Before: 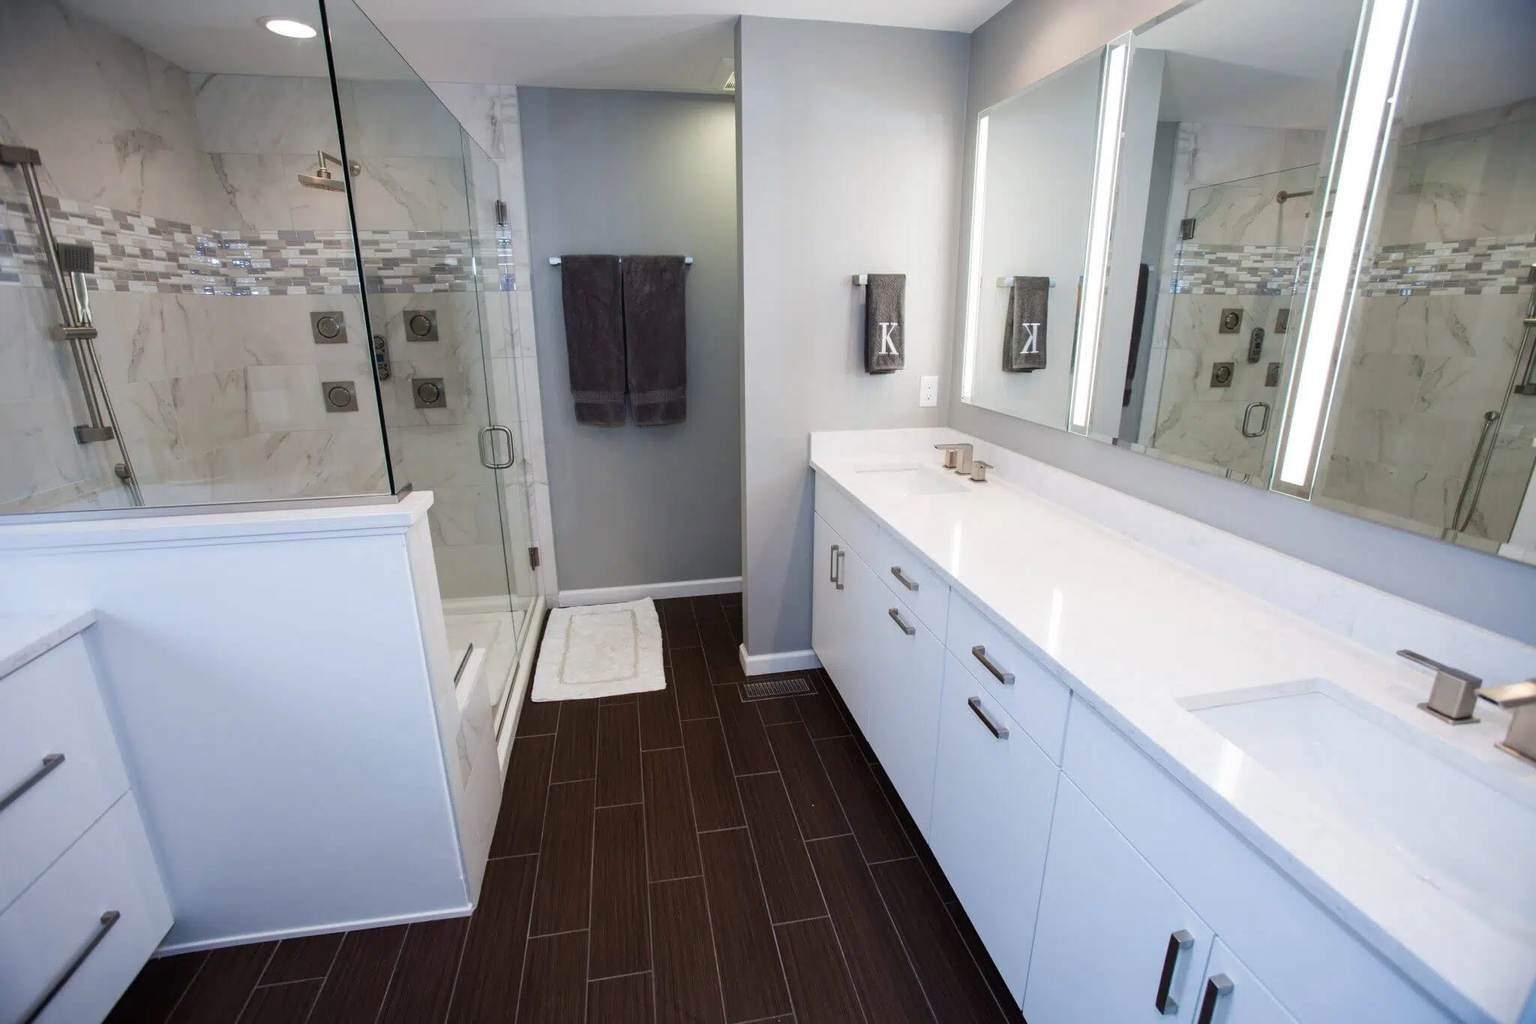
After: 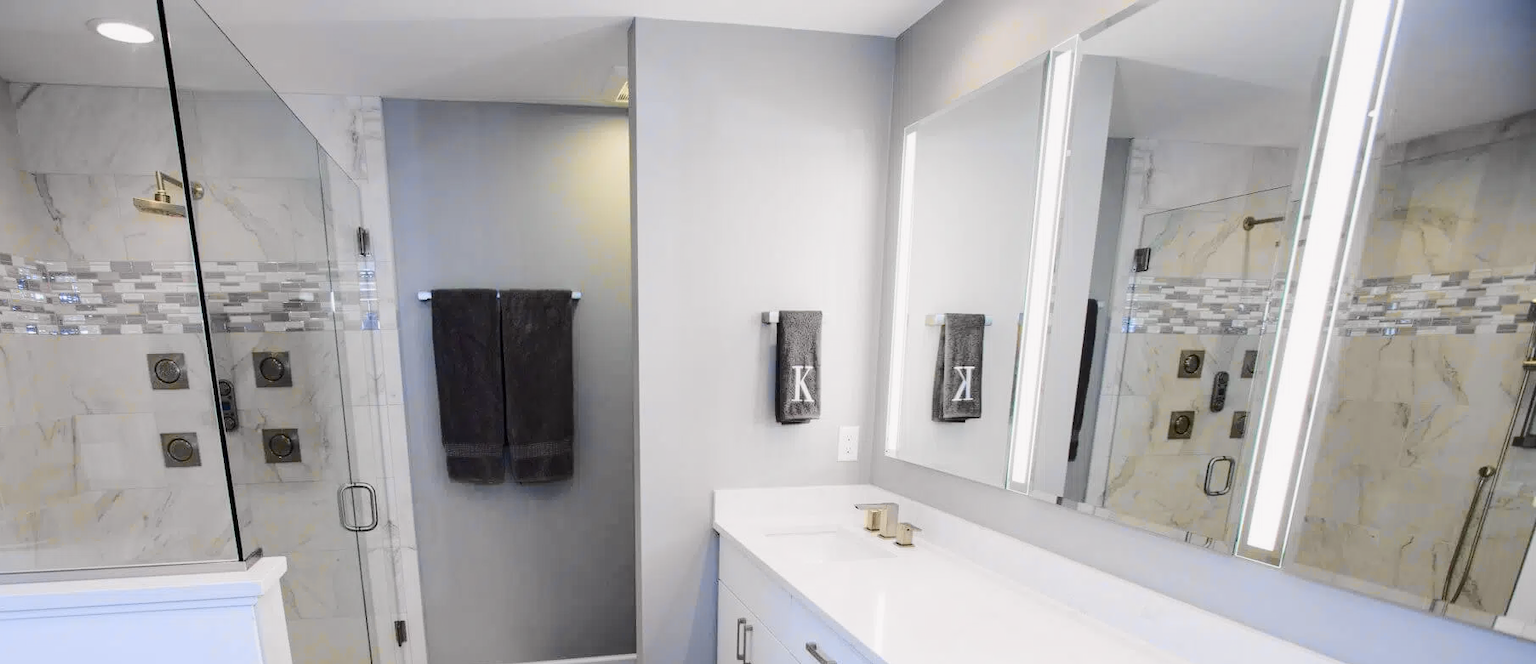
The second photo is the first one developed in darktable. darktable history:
tone curve: curves: ch0 [(0.017, 0) (0.107, 0.071) (0.295, 0.264) (0.447, 0.507) (0.54, 0.618) (0.733, 0.791) (0.879, 0.898) (1, 0.97)]; ch1 [(0, 0) (0.393, 0.415) (0.447, 0.448) (0.485, 0.497) (0.523, 0.515) (0.544, 0.55) (0.59, 0.609) (0.686, 0.686) (1, 1)]; ch2 [(0, 0) (0.369, 0.388) (0.449, 0.431) (0.499, 0.5) (0.521, 0.505) (0.53, 0.538) (0.579, 0.601) (0.669, 0.733) (1, 1)], color space Lab, independent channels, preserve colors none
crop and rotate: left 11.812%, bottom 42.776%
